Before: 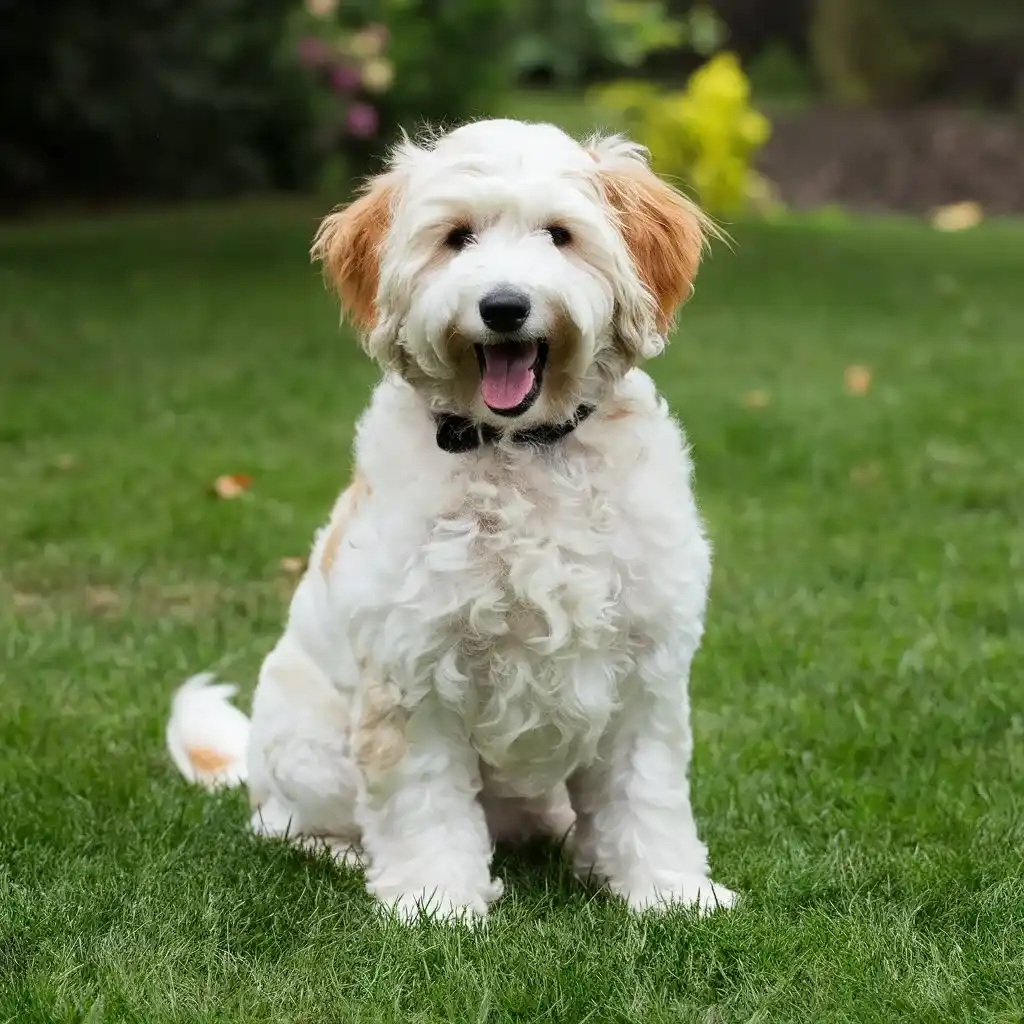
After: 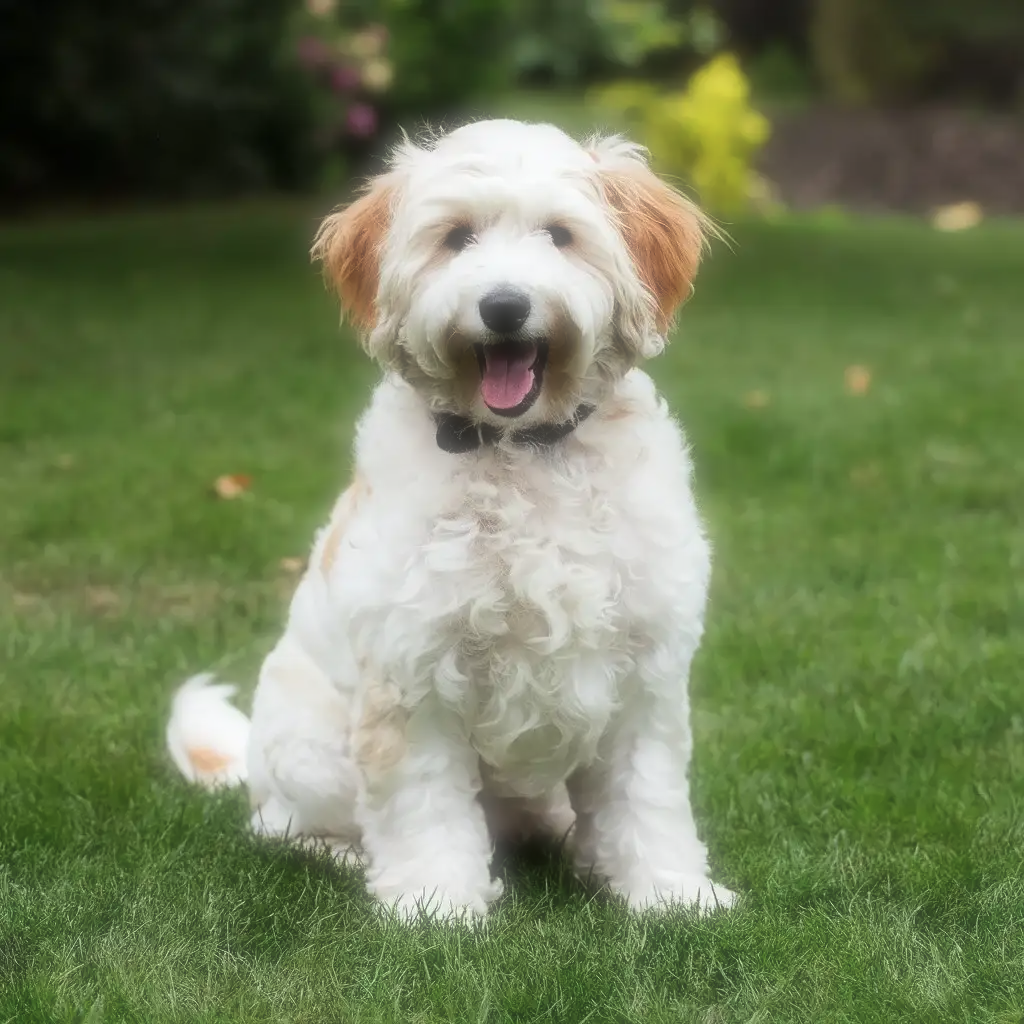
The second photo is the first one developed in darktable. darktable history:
shadows and highlights: shadows -23.08, highlights 46.15, soften with gaussian
soften: size 60.24%, saturation 65.46%, brightness 0.506 EV, mix 25.7%
